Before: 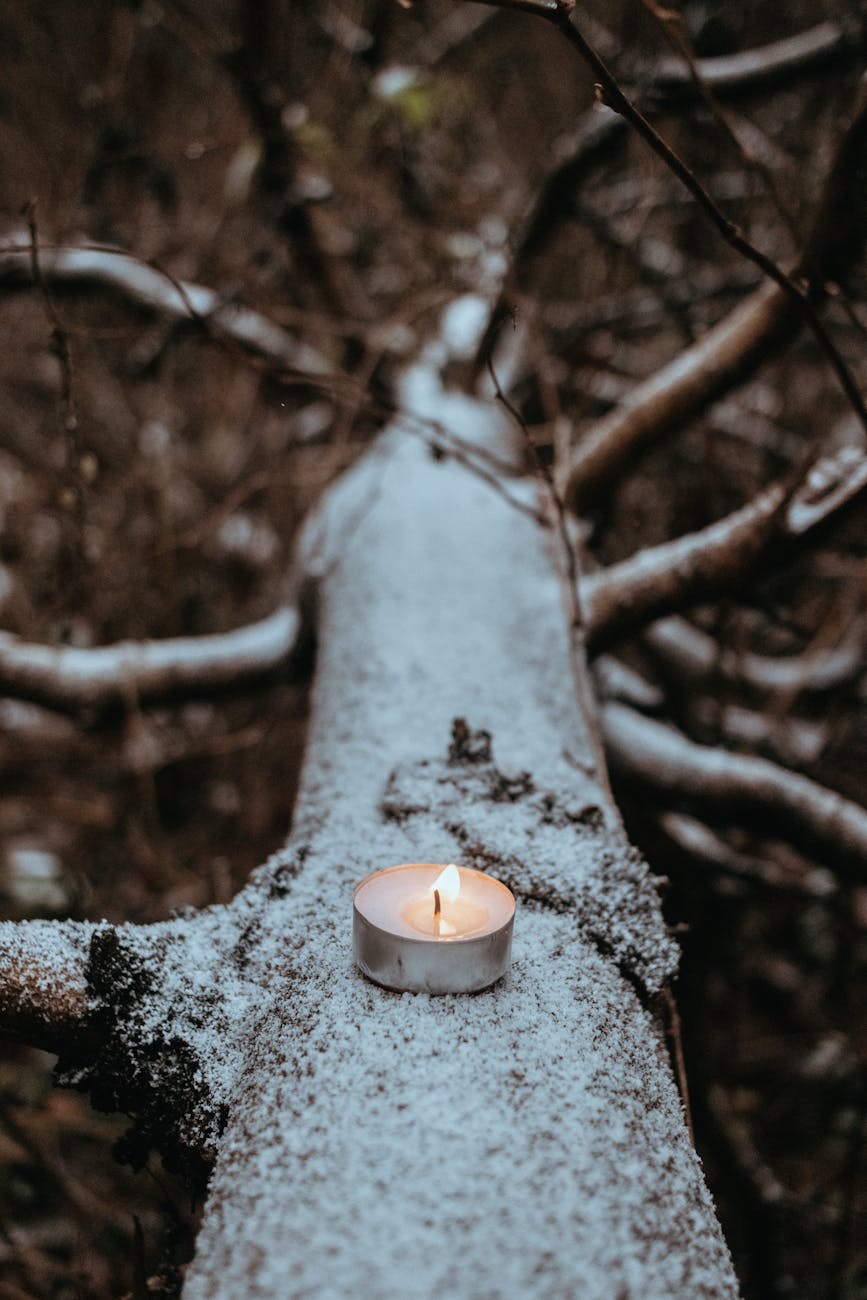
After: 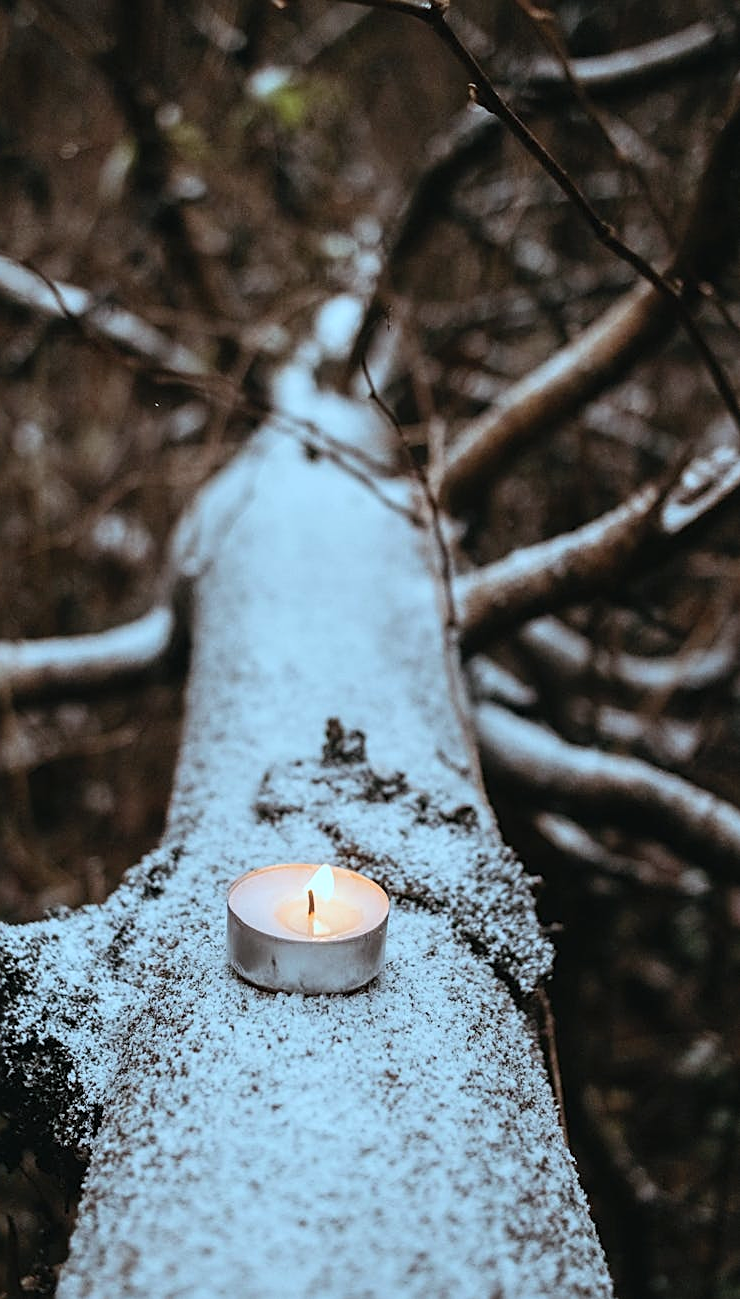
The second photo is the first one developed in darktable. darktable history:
contrast brightness saturation: contrast 0.2, brightness 0.16, saturation 0.22
crop and rotate: left 14.584%
sharpen: on, module defaults
white balance: red 0.925, blue 1.046
